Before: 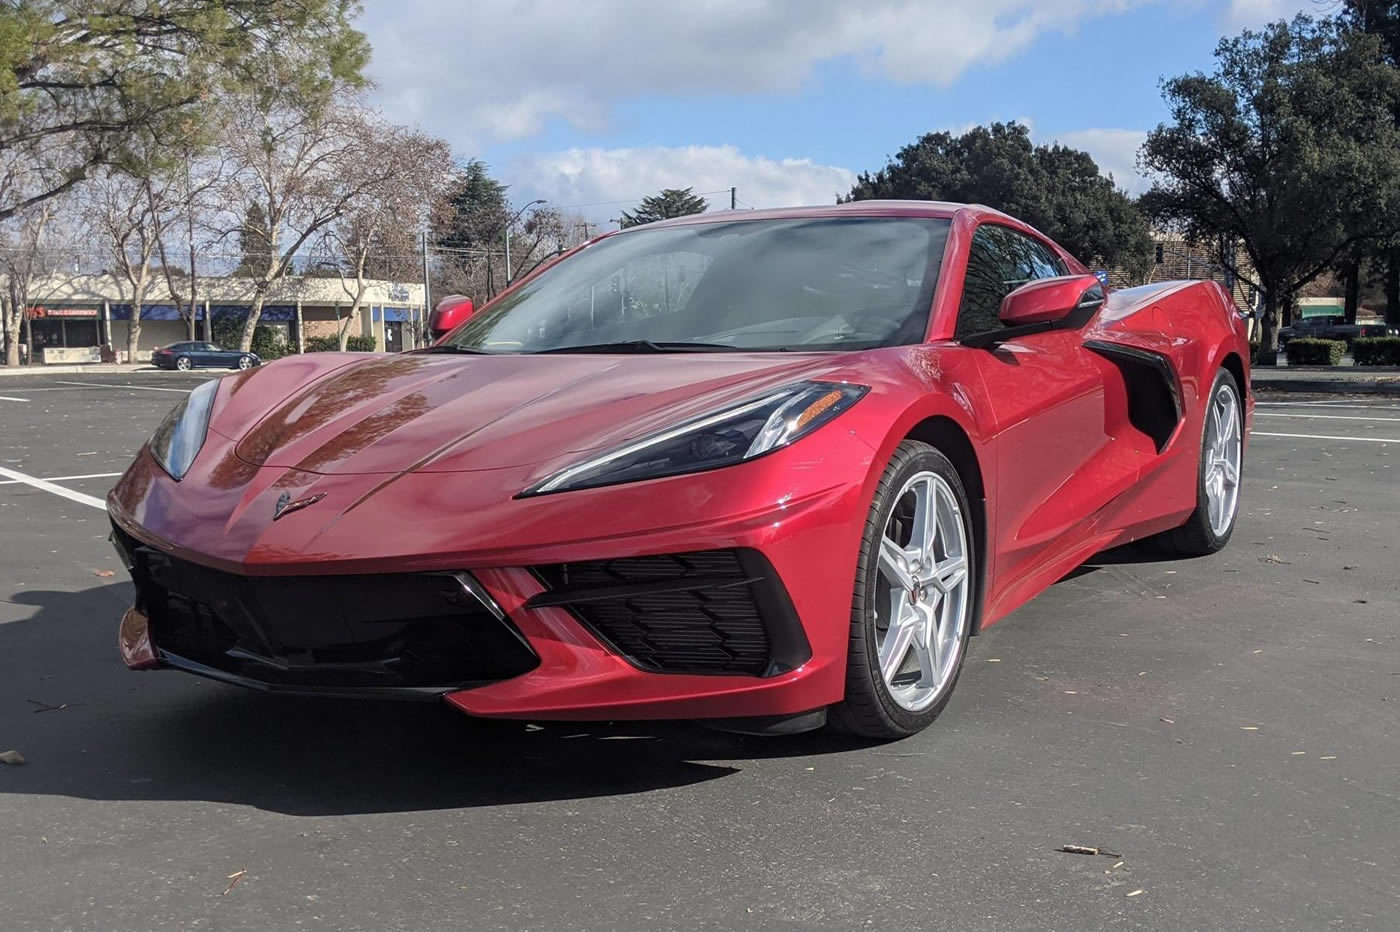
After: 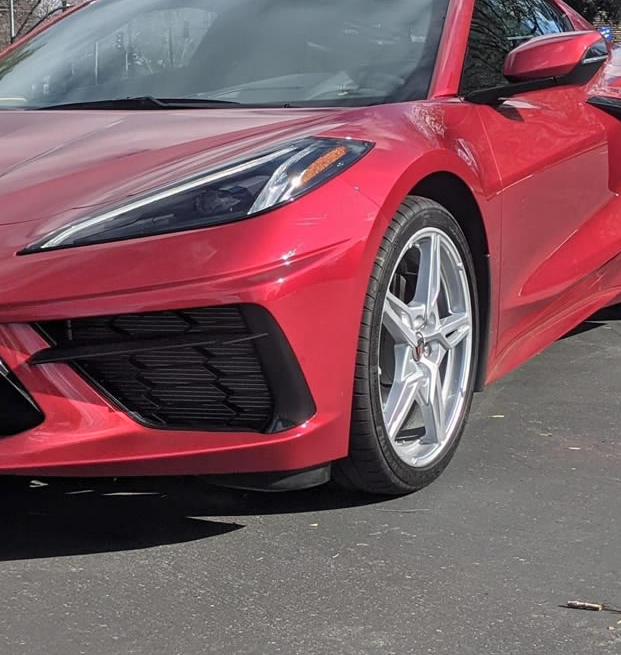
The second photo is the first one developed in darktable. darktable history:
crop: left 35.432%, top 26.233%, right 20.145%, bottom 3.432%
shadows and highlights: soften with gaussian
